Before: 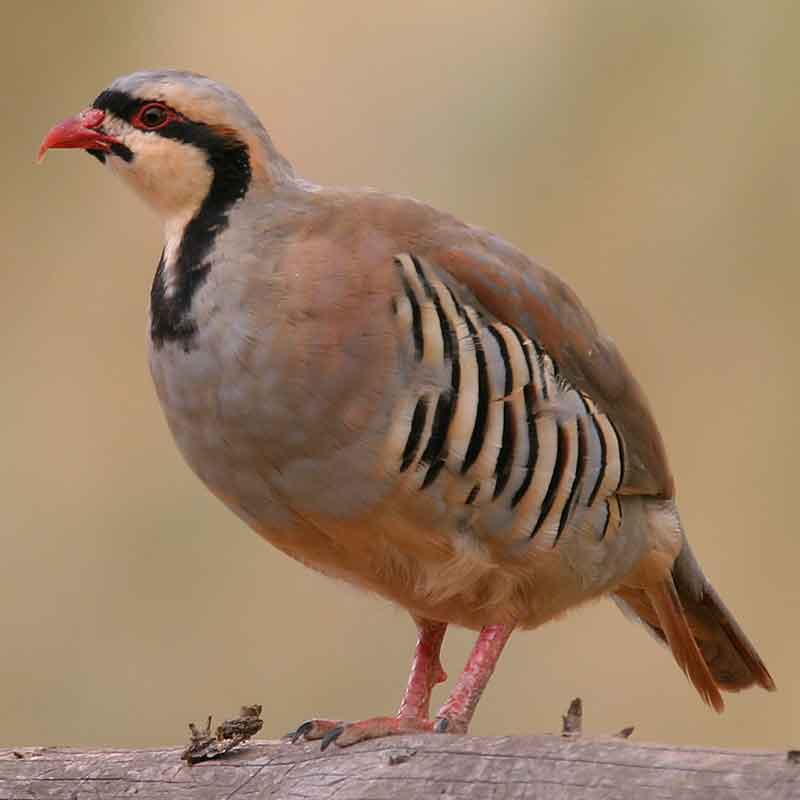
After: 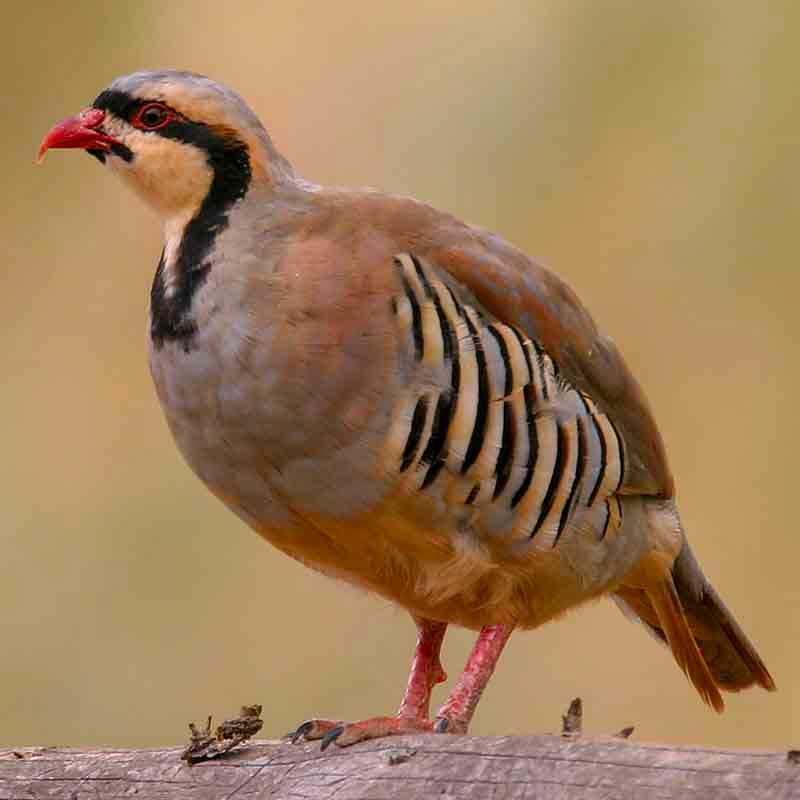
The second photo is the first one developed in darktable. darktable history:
local contrast: on, module defaults
color balance rgb: perceptual saturation grading › global saturation 25%, global vibrance 20%
